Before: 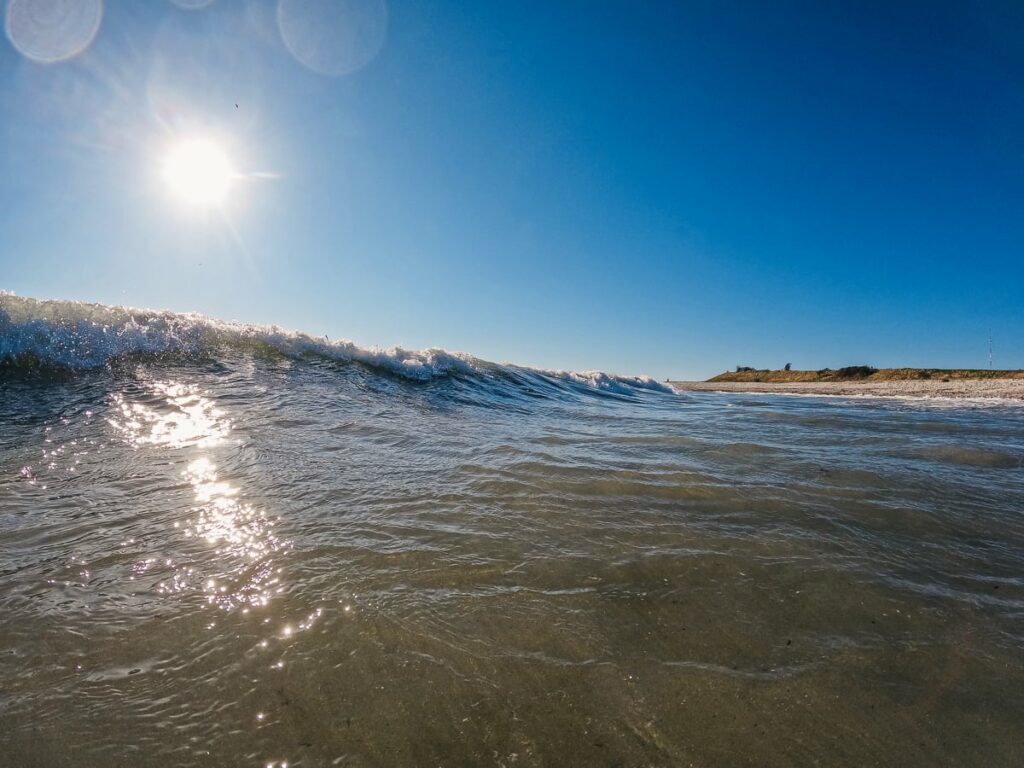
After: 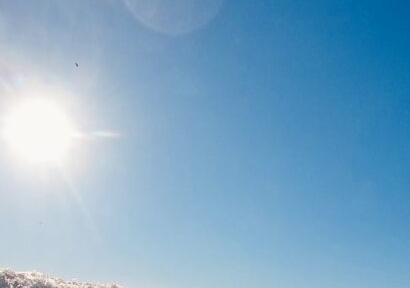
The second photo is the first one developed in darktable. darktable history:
crop: left 15.679%, top 5.456%, right 44.28%, bottom 56.982%
exposure: compensate exposure bias true, compensate highlight preservation false
